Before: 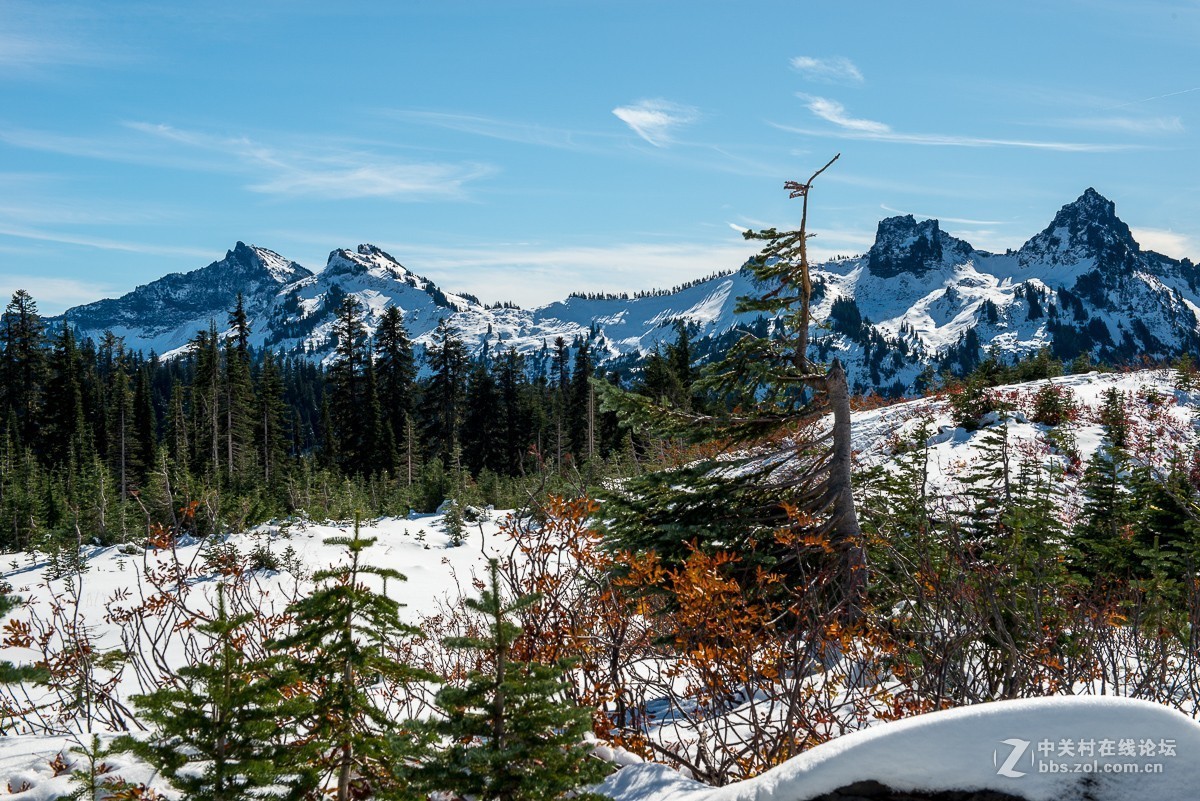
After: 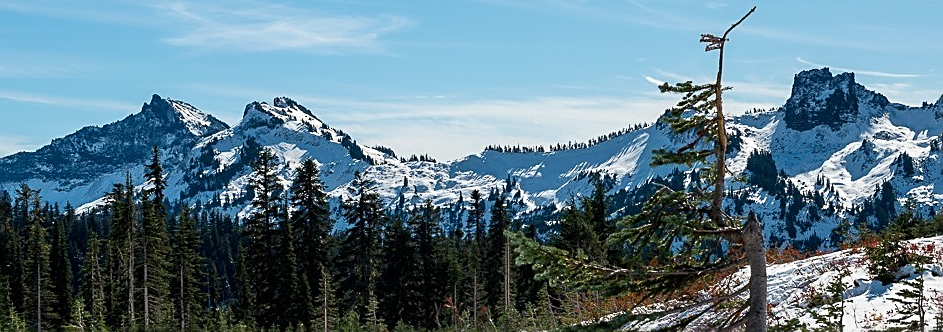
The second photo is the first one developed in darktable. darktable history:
crop: left 7.036%, top 18.398%, right 14.379%, bottom 40.043%
sharpen: on, module defaults
